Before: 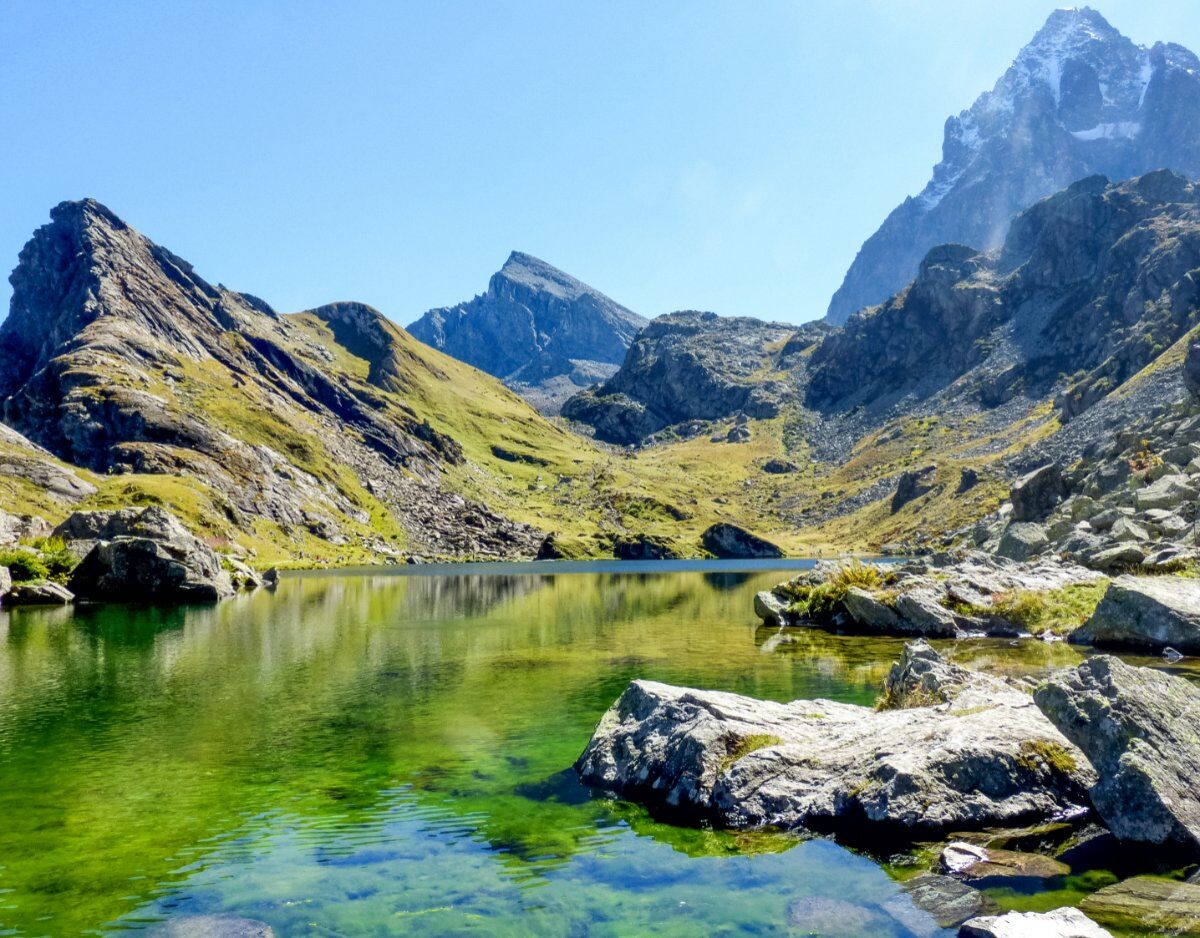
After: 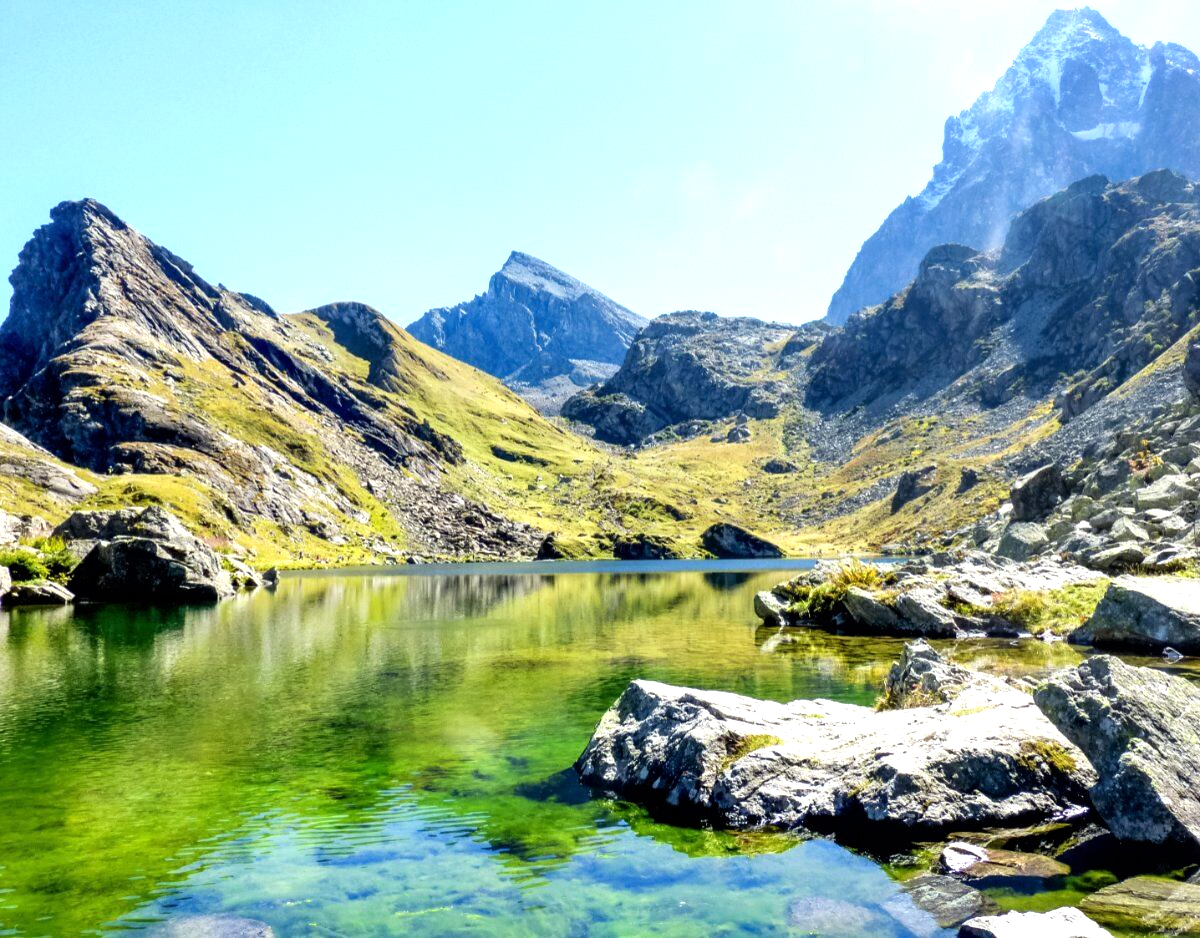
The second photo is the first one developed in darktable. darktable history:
tone equalizer: -8 EV -0.777 EV, -7 EV -0.685 EV, -6 EV -0.624 EV, -5 EV -0.396 EV, -3 EV 0.369 EV, -2 EV 0.6 EV, -1 EV 0.679 EV, +0 EV 0.762 EV, mask exposure compensation -0.514 EV
